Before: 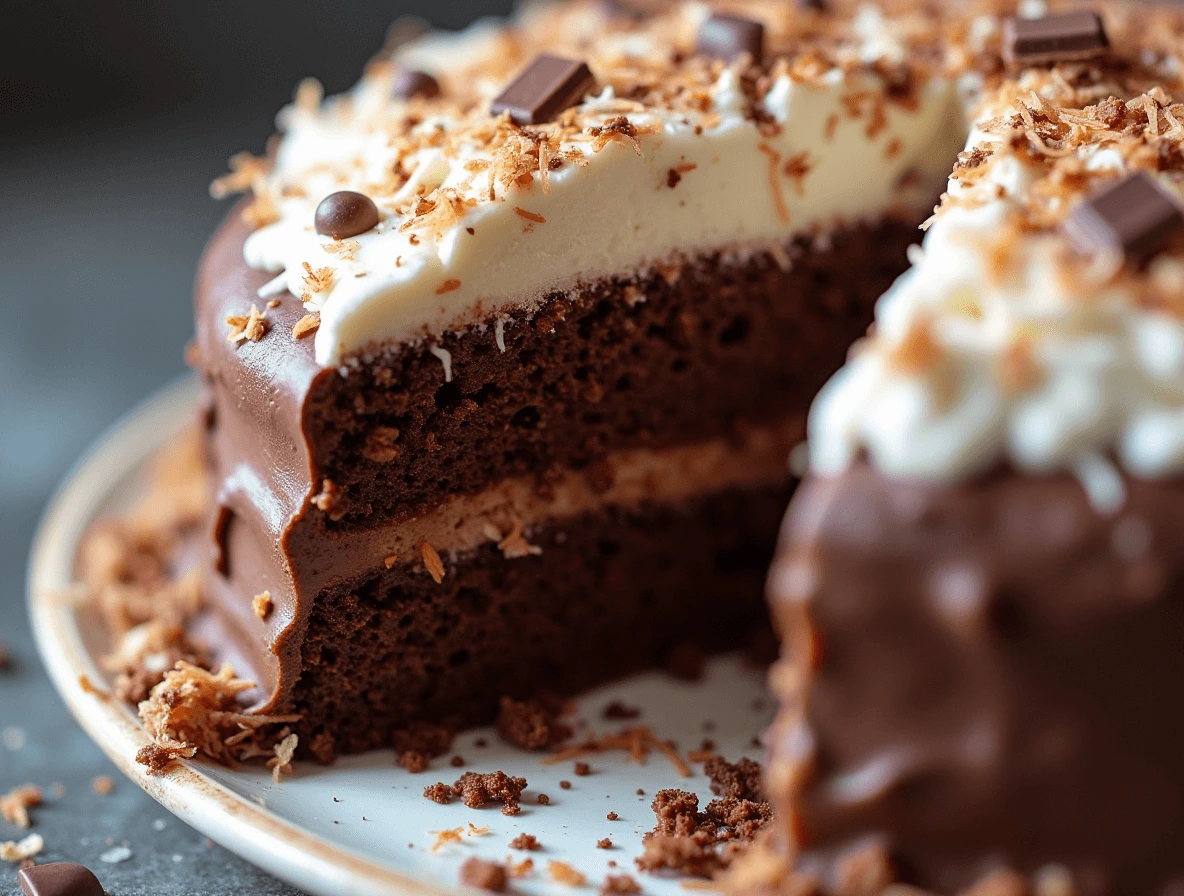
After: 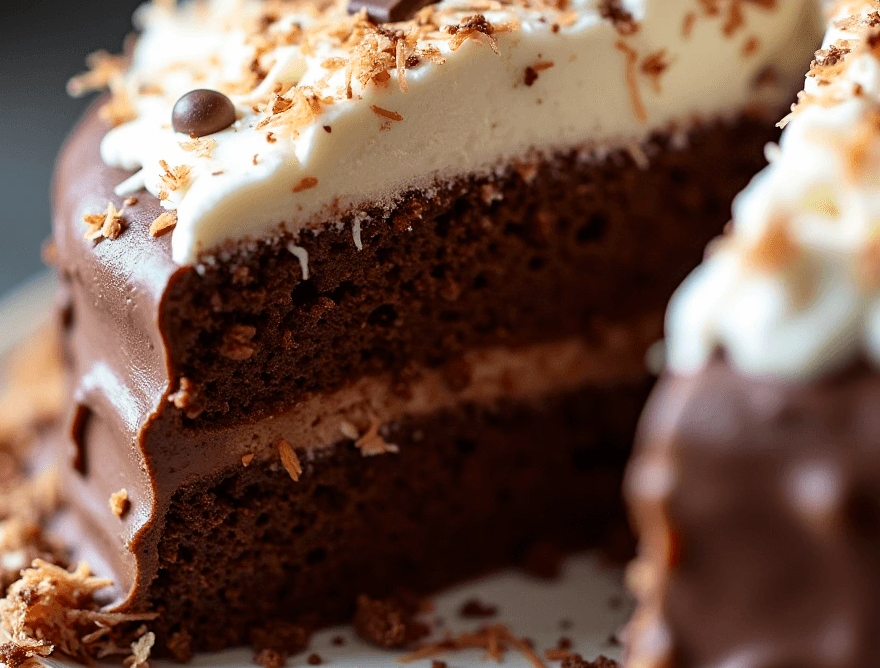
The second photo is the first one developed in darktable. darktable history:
contrast brightness saturation: contrast 0.141
crop and rotate: left 12.079%, top 11.487%, right 13.538%, bottom 13.88%
